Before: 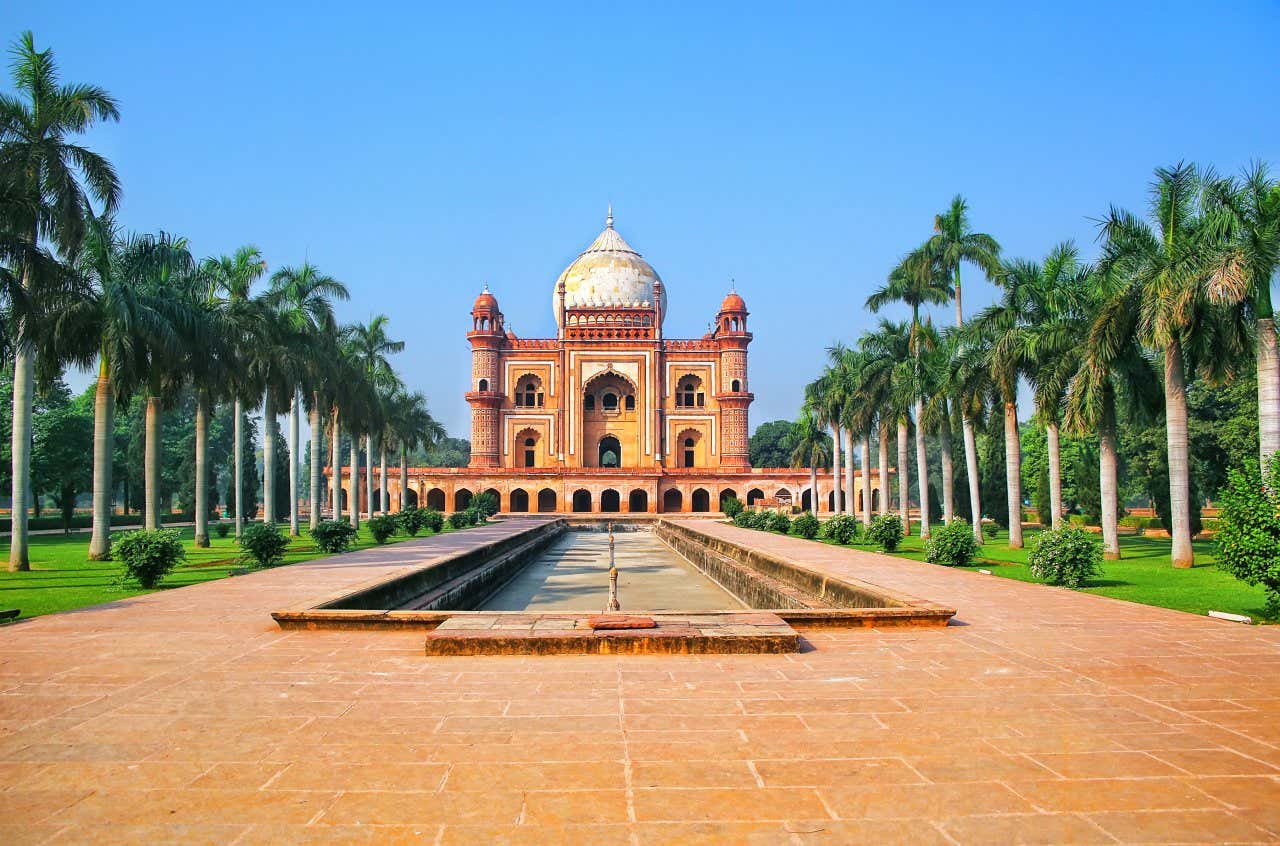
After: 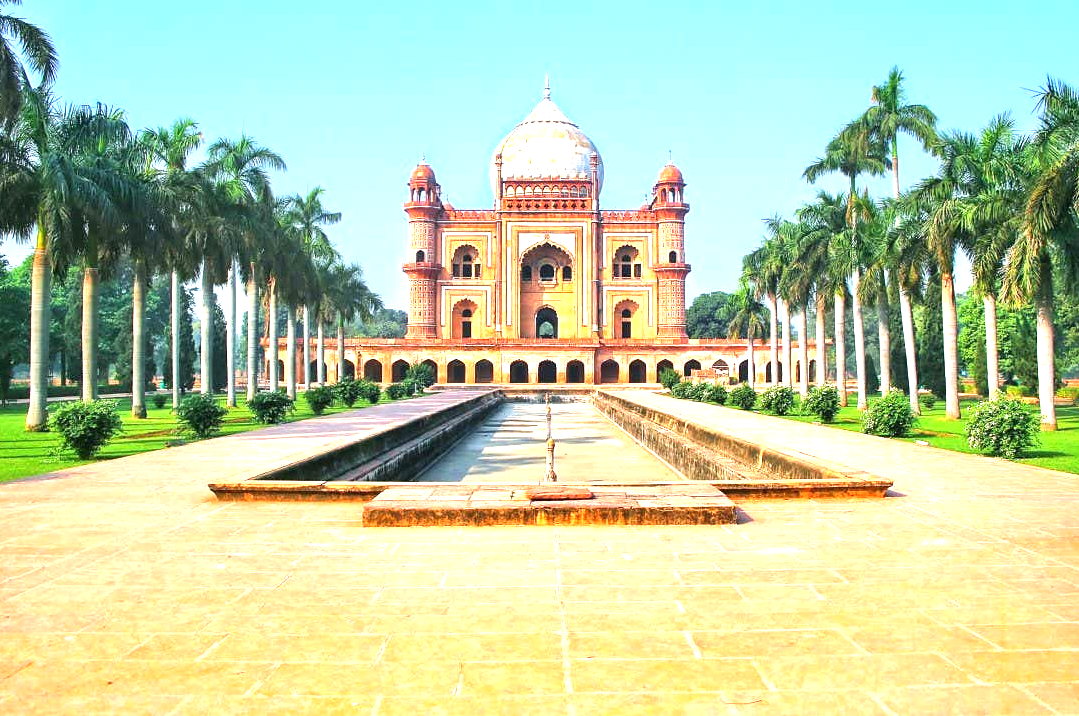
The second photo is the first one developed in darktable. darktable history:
exposure: black level correction 0, exposure 1.2 EV, compensate exposure bias true, compensate highlight preservation false
crop and rotate: left 4.976%, top 15.349%, right 10.663%
